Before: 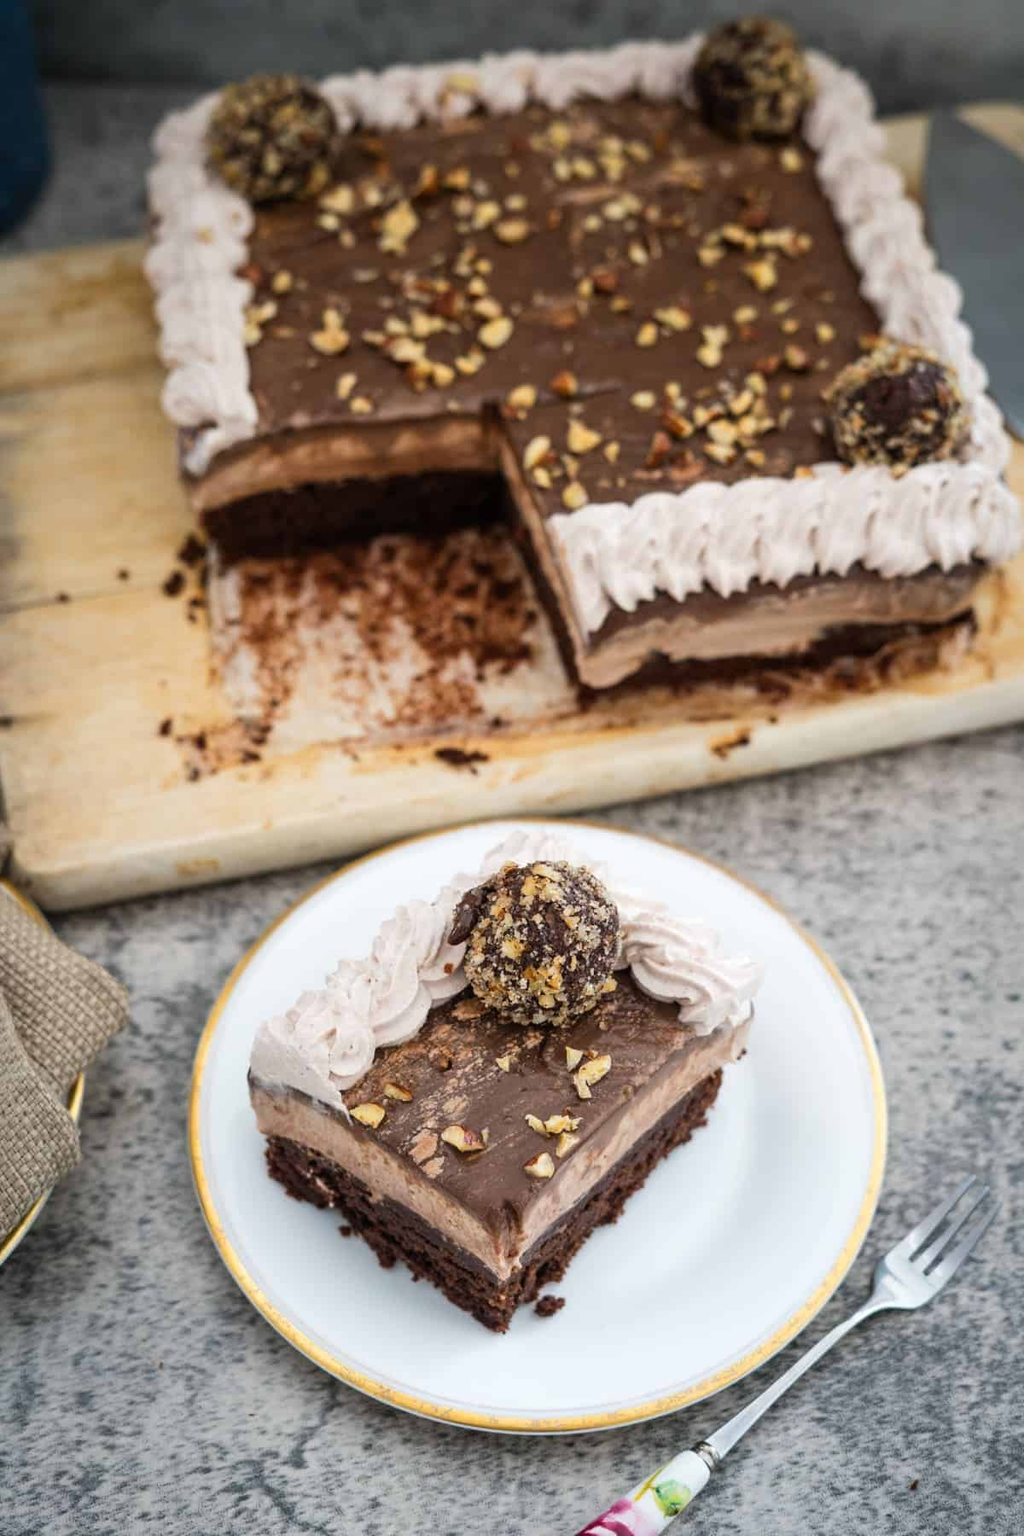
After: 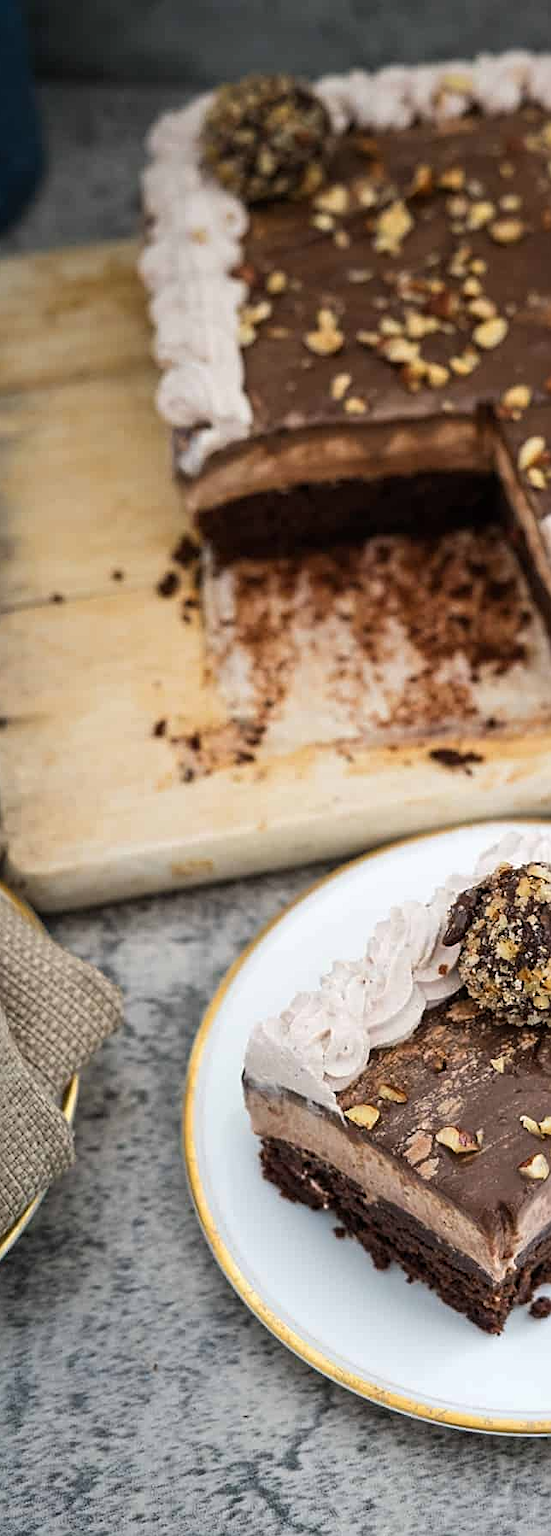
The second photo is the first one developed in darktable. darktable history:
crop: left 0.587%, right 45.588%, bottom 0.086%
levels: levels [0, 0.51, 1]
sharpen: on, module defaults
